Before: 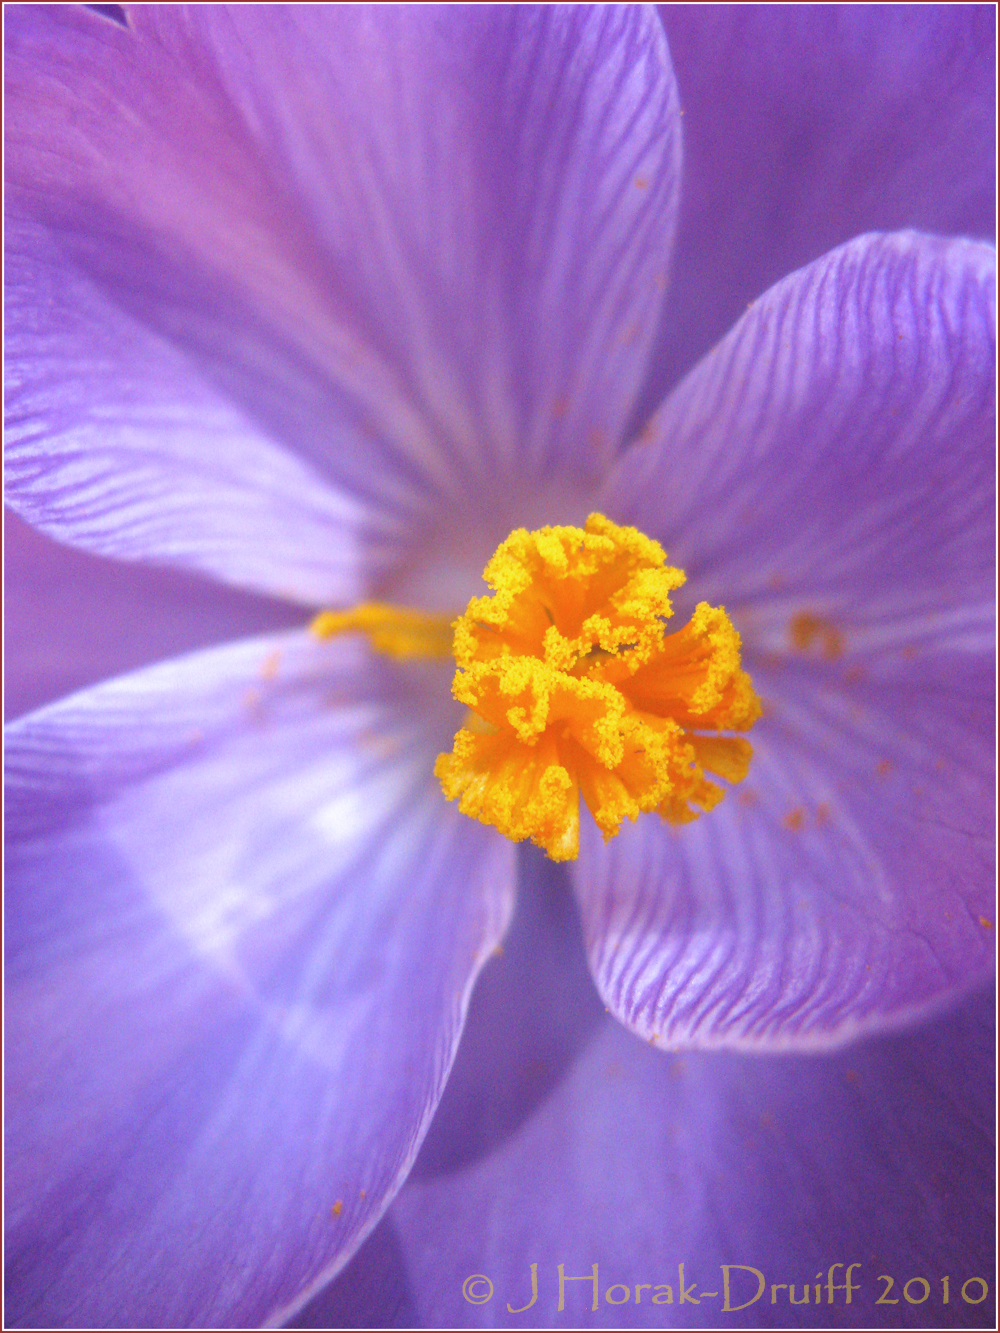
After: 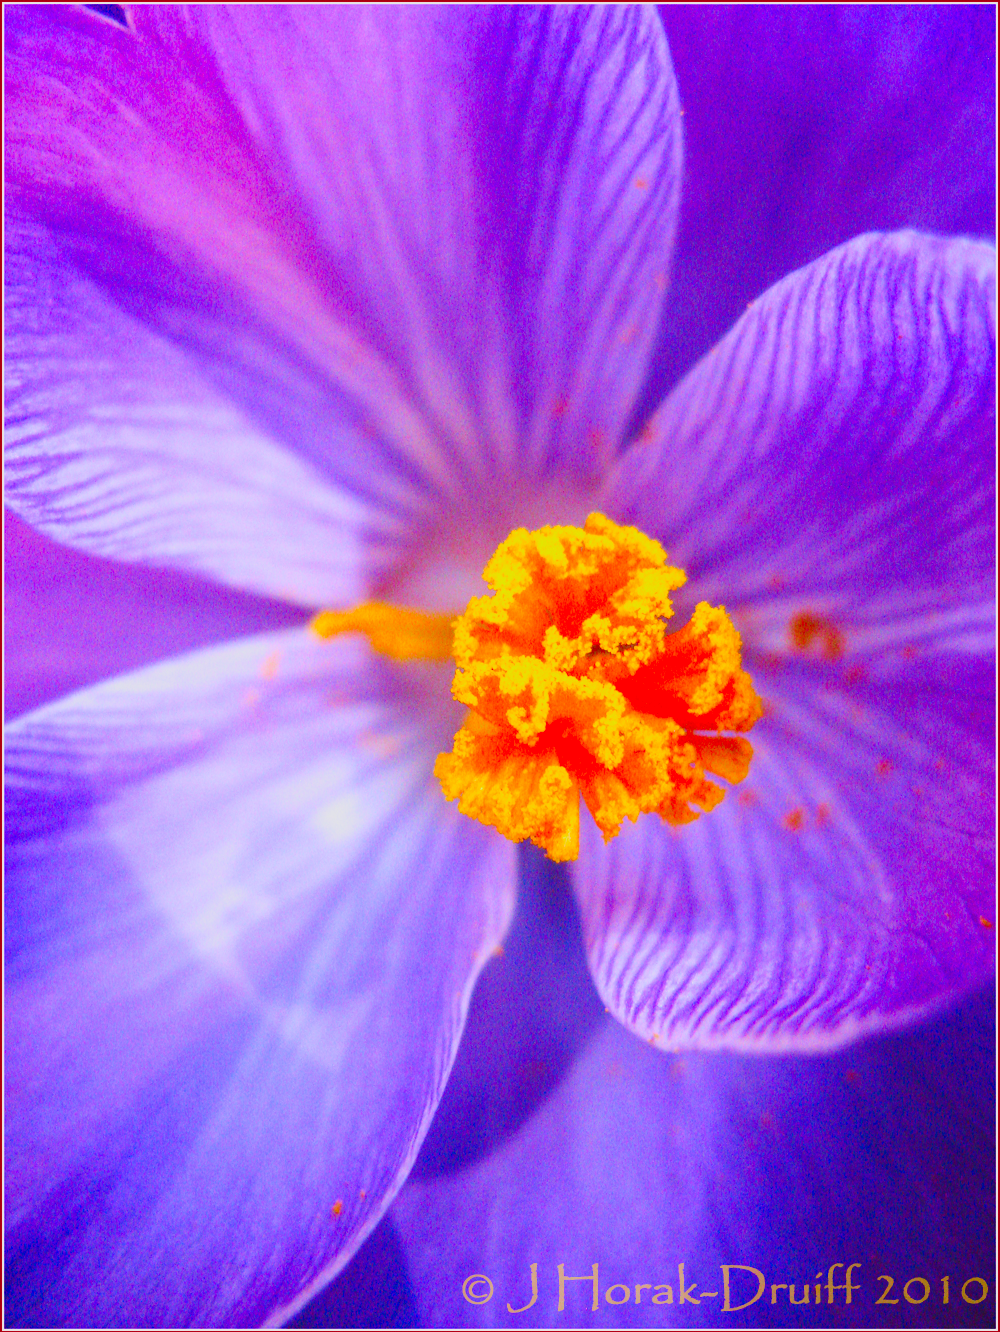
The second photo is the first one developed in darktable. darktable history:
tone curve: curves: ch0 [(0, 0.032) (0.181, 0.156) (0.751, 0.762) (1, 1)], preserve colors none
crop: bottom 0.068%
filmic rgb: black relative exposure -7.21 EV, white relative exposure 5.34 EV, hardness 3.02
contrast brightness saturation: contrast 0.263, brightness 0.012, saturation 0.856
